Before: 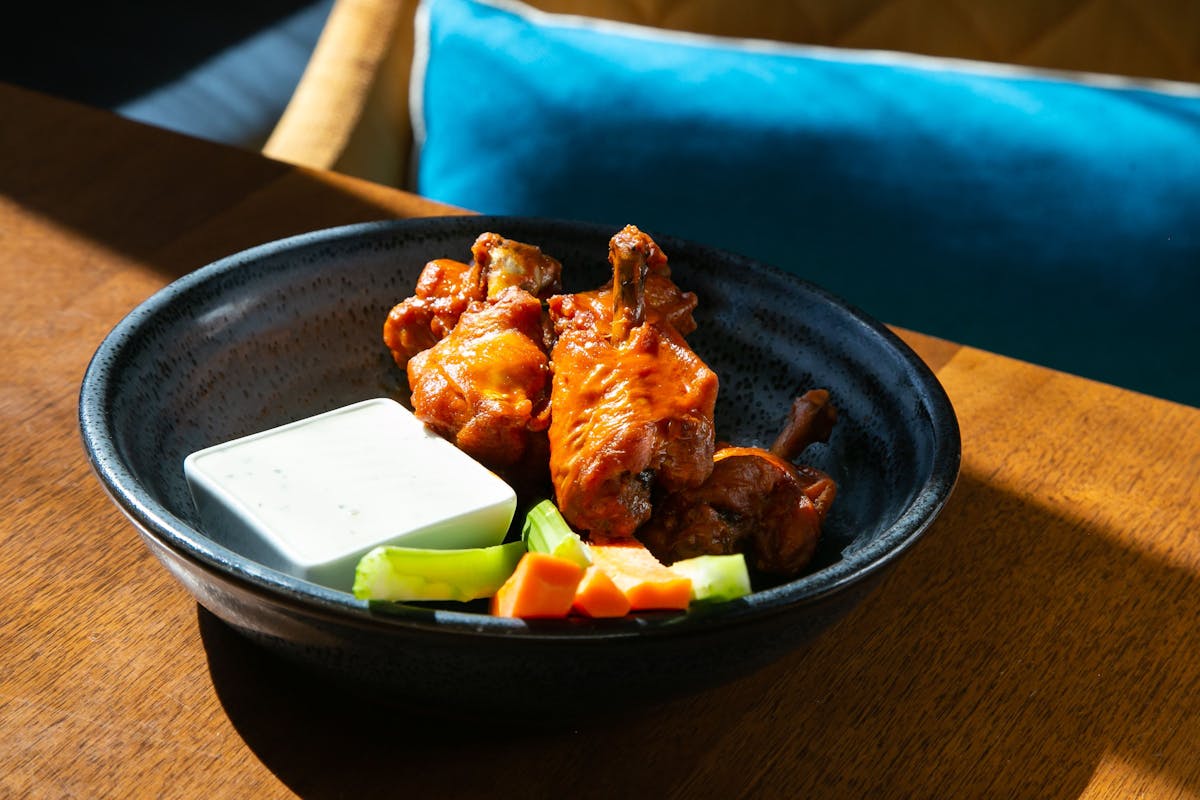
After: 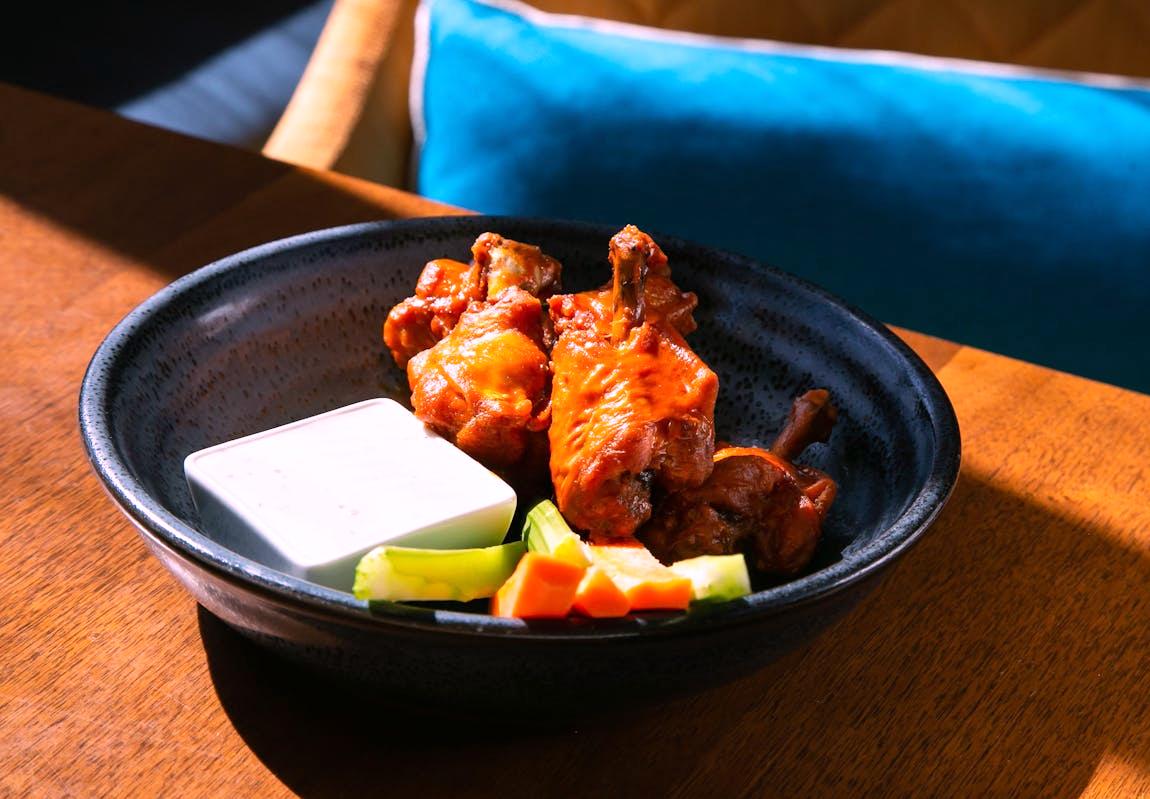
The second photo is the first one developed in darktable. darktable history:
white balance: red 1.188, blue 1.11
crop: right 4.126%, bottom 0.031%
